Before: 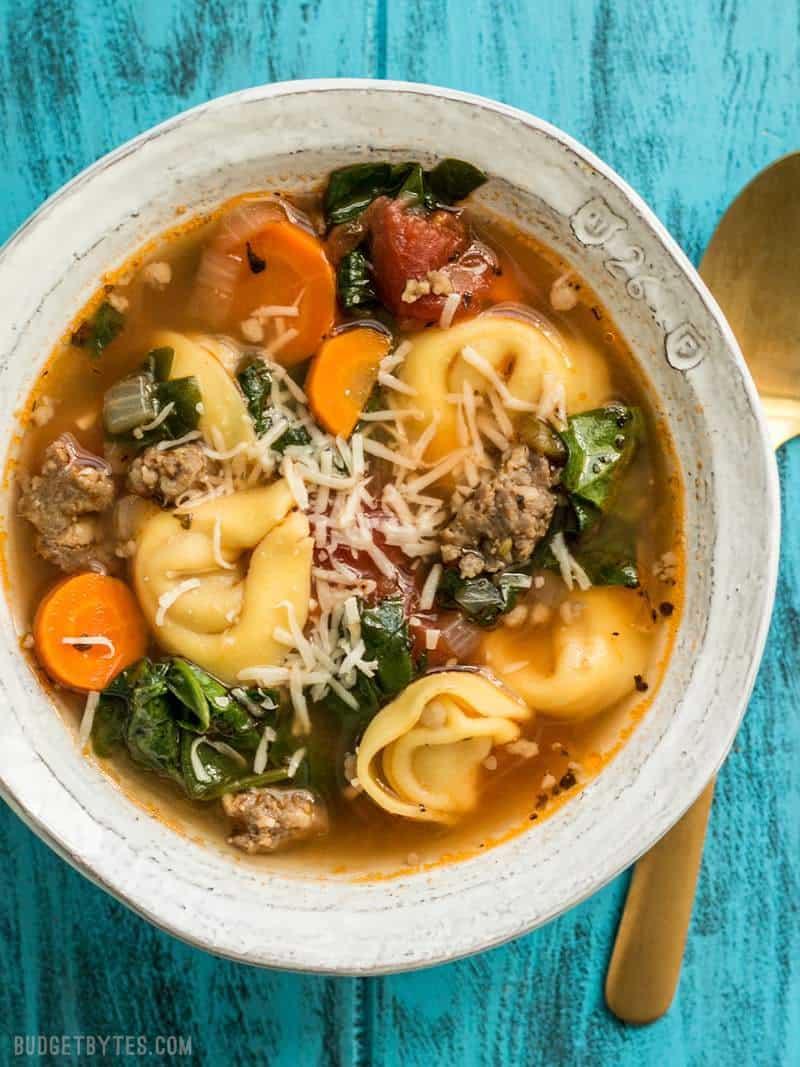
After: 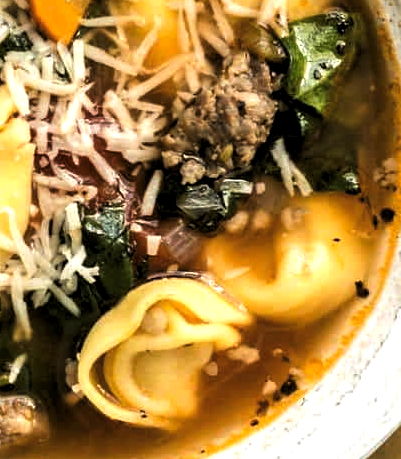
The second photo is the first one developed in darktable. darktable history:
crop: left 34.993%, top 36.97%, right 14.854%, bottom 19.941%
levels: levels [0.129, 0.519, 0.867]
